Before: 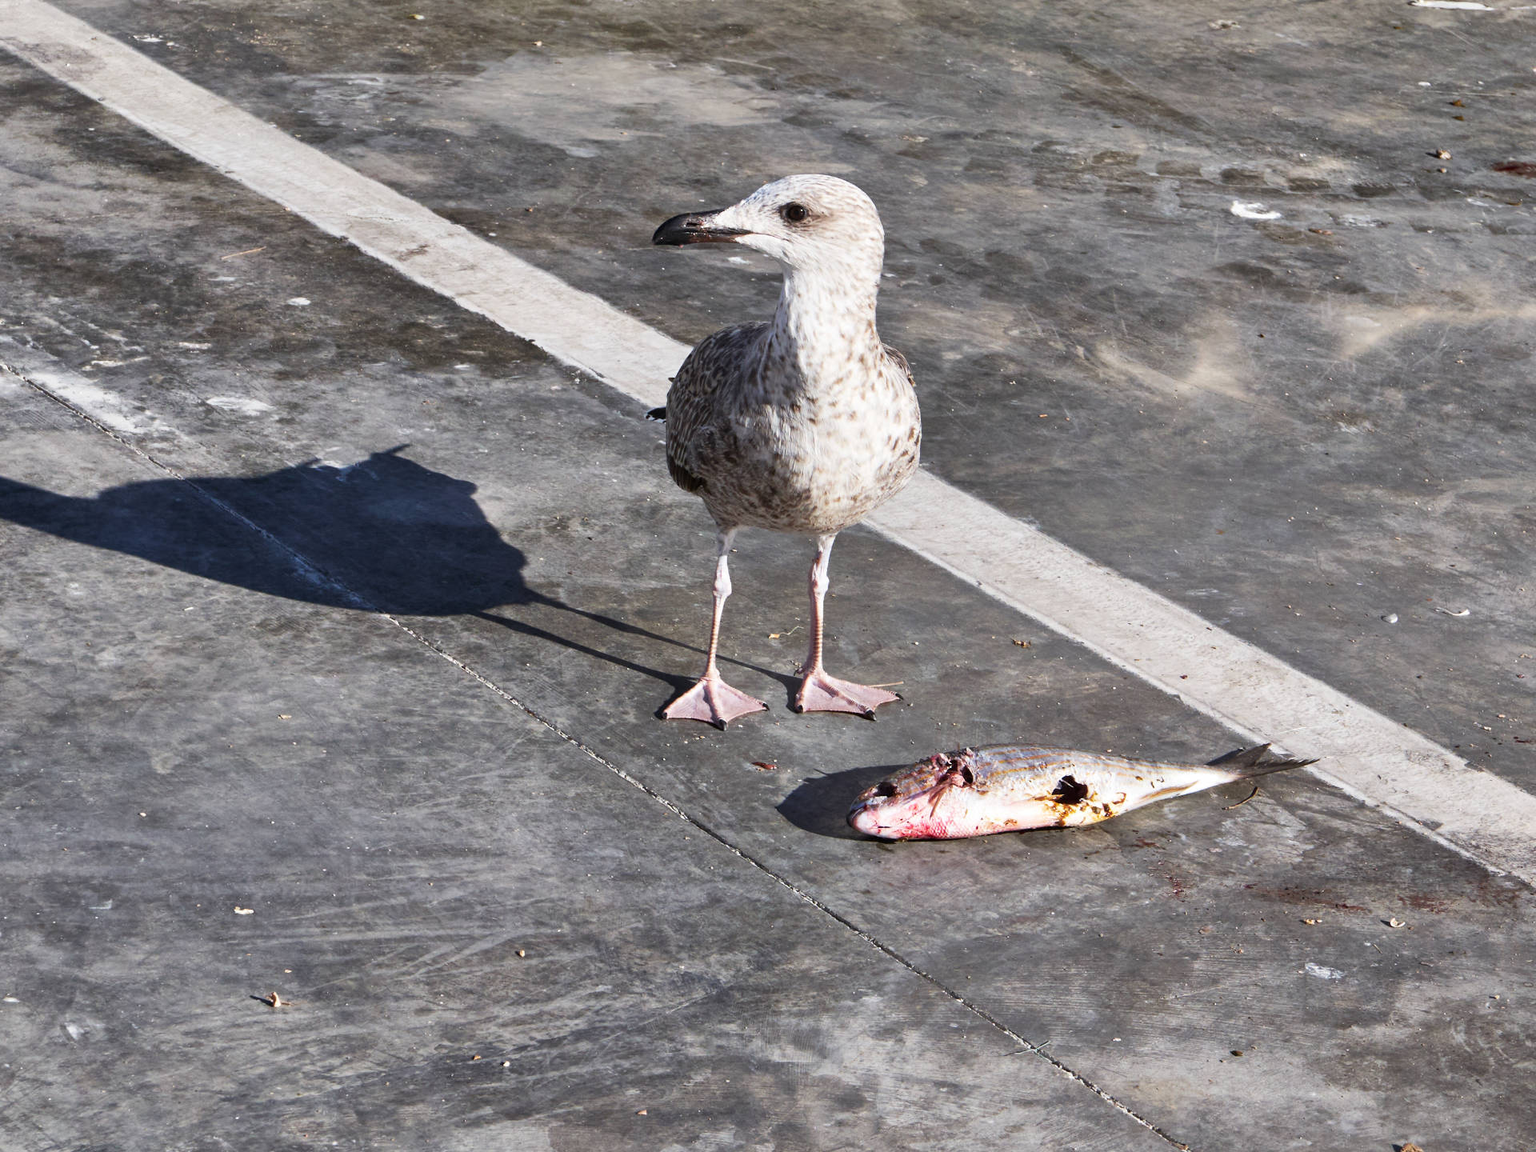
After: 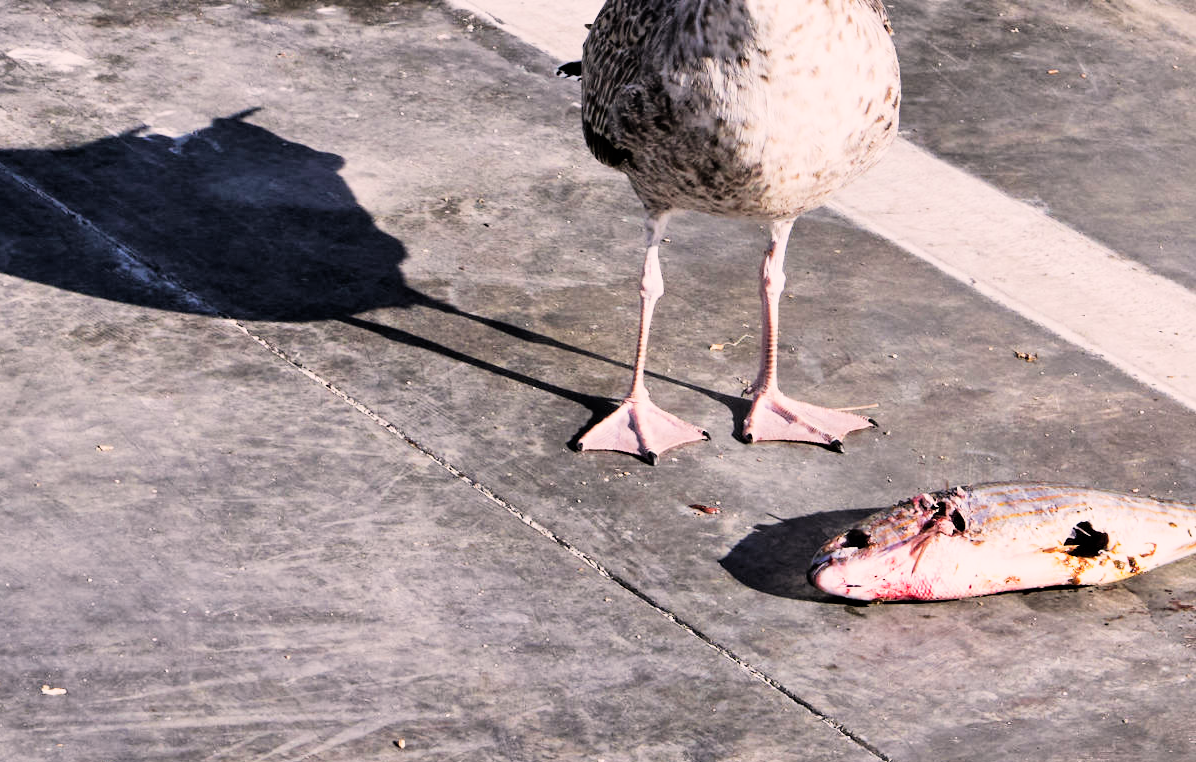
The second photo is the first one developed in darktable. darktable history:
color correction: highlights a* 7.39, highlights b* 4.08
exposure: black level correction 0, exposure 0.703 EV, compensate highlight preservation false
crop: left 13.122%, top 31.152%, right 24.542%, bottom 15.868%
filmic rgb: black relative exposure -5.02 EV, white relative exposure 4 EV, hardness 2.88, contrast 1.298, highlights saturation mix -29.44%
